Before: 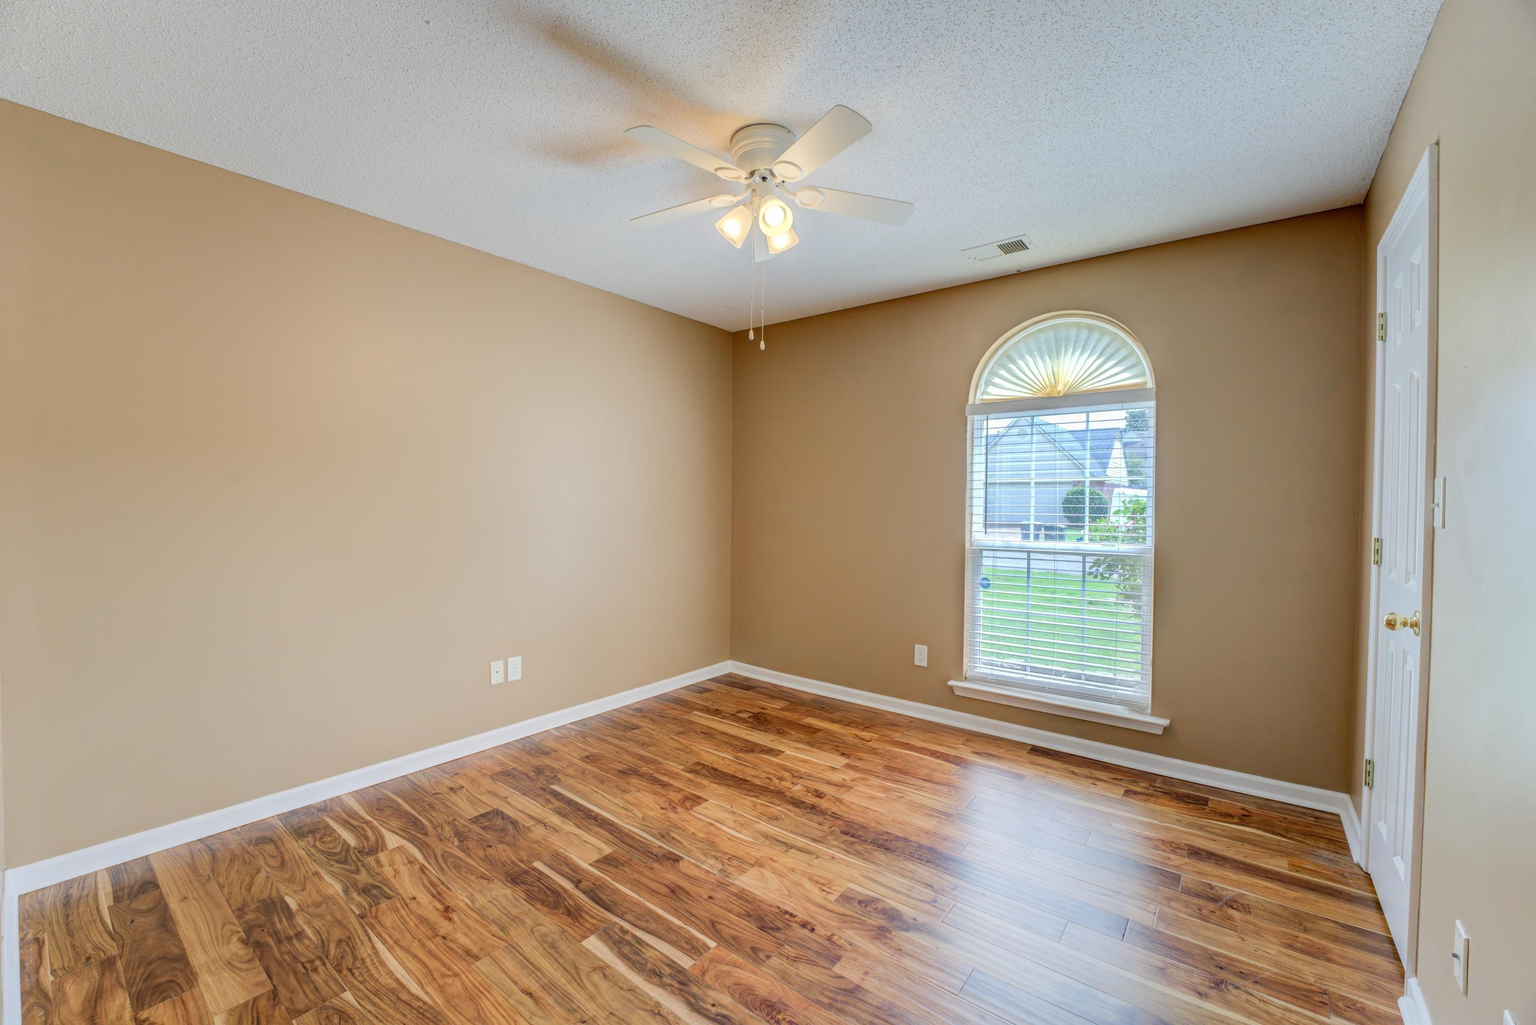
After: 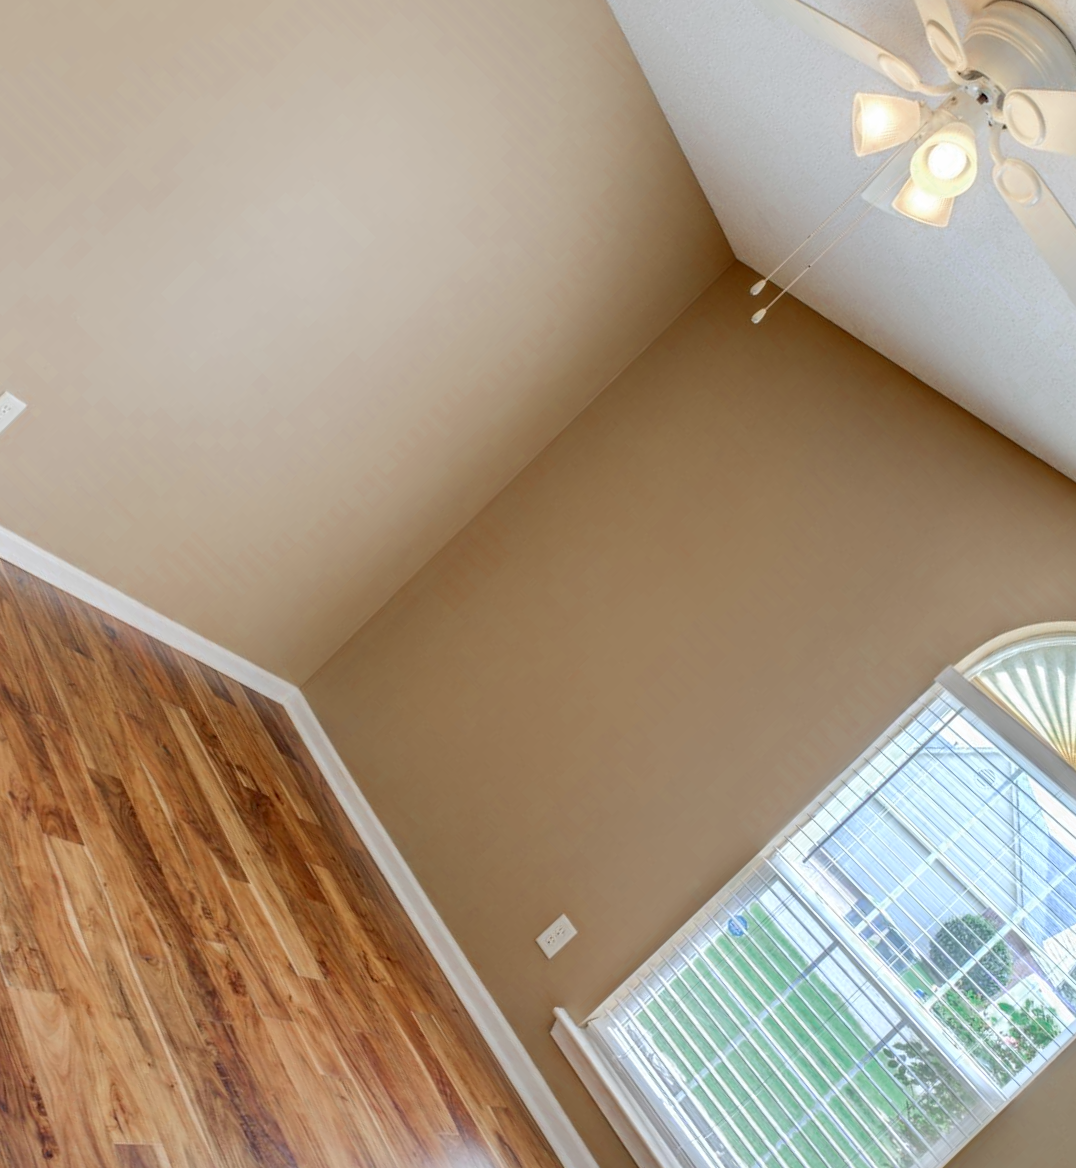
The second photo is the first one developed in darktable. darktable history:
color zones: curves: ch0 [(0, 0.5) (0.125, 0.4) (0.25, 0.5) (0.375, 0.4) (0.5, 0.4) (0.625, 0.6) (0.75, 0.6) (0.875, 0.5)]; ch1 [(0, 0.4) (0.125, 0.5) (0.25, 0.4) (0.375, 0.4) (0.5, 0.4) (0.625, 0.4) (0.75, 0.5) (0.875, 0.4)]; ch2 [(0, 0.6) (0.125, 0.5) (0.25, 0.5) (0.375, 0.6) (0.5, 0.6) (0.625, 0.5) (0.75, 0.5) (0.875, 0.5)]
crop and rotate: angle -45.16°, top 16.684%, right 0.992%, bottom 11.679%
